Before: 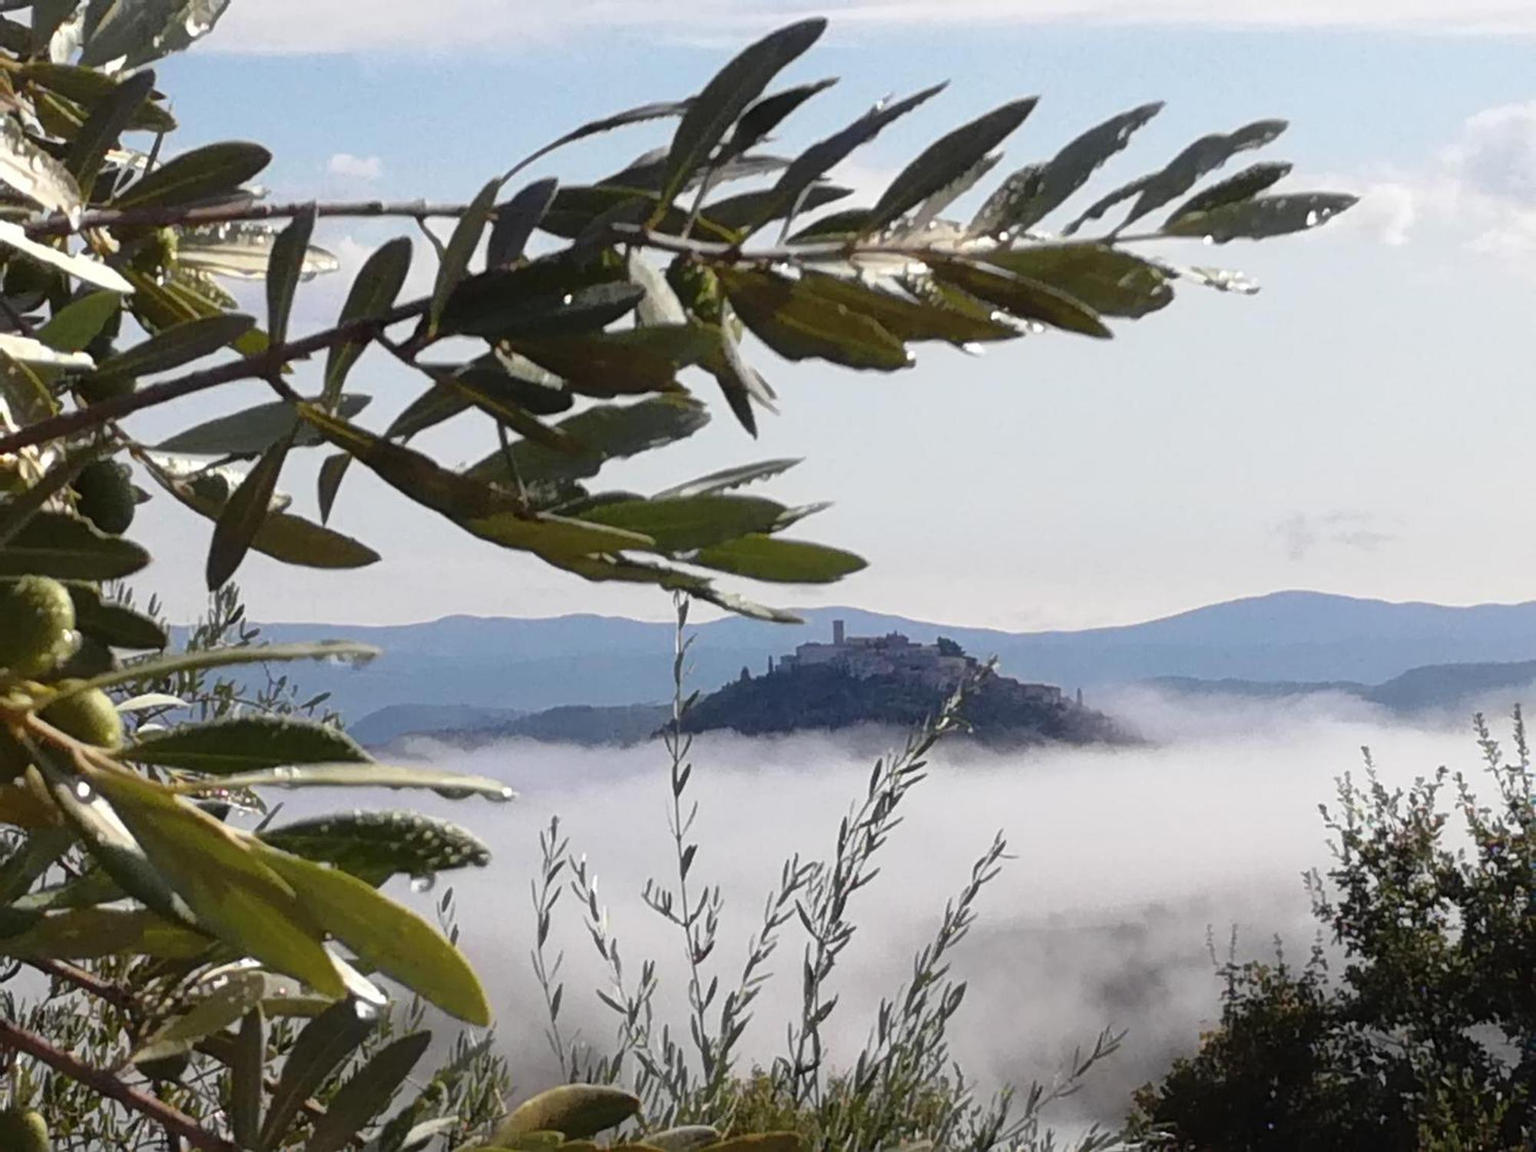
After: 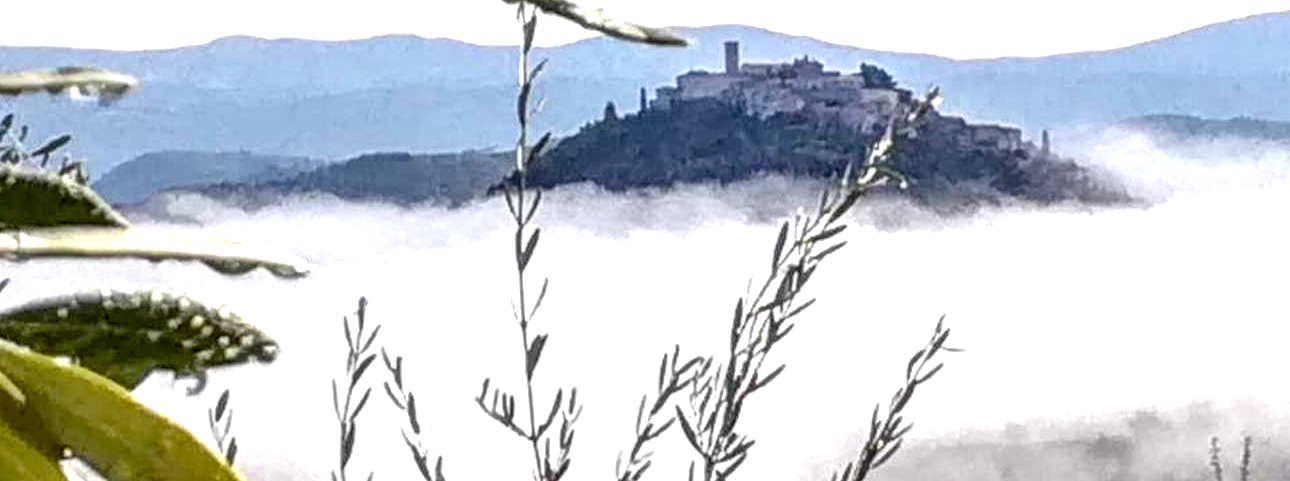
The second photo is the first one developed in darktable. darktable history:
exposure: black level correction 0.008, exposure 0.984 EV, compensate highlight preservation false
crop: left 18.021%, top 51.11%, right 17.439%, bottom 16.799%
local contrast: highlights 2%, shadows 4%, detail 181%
